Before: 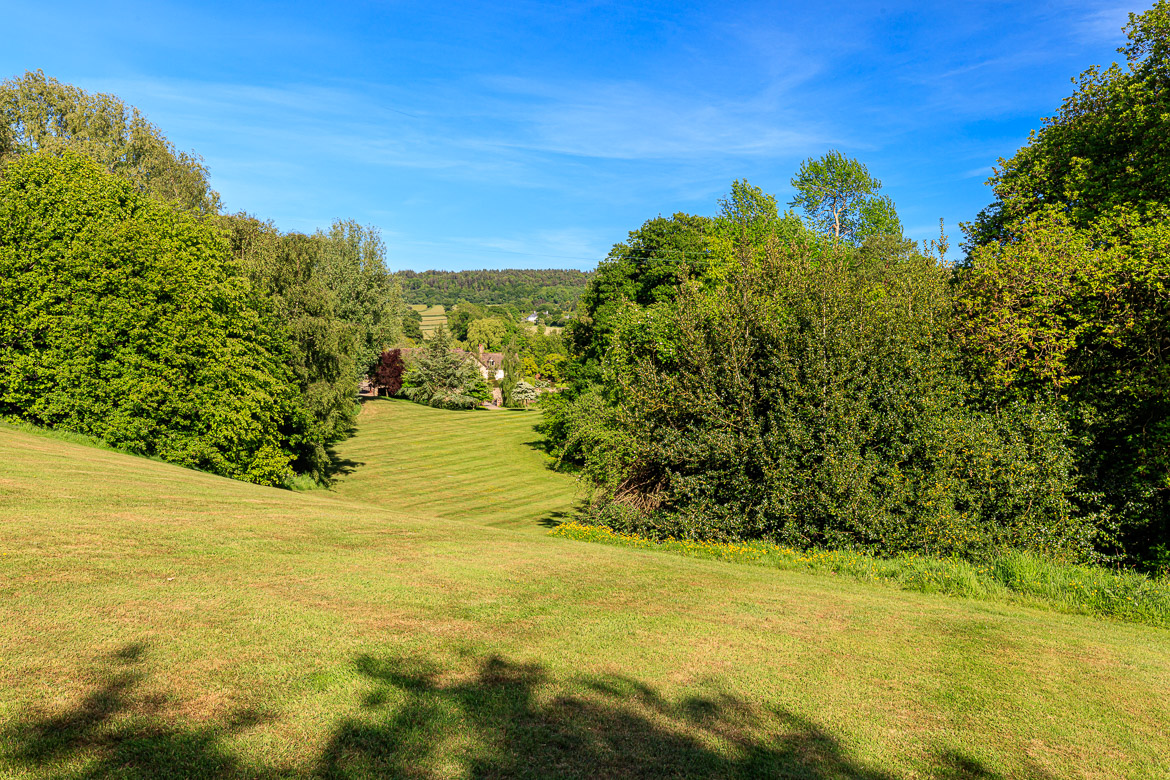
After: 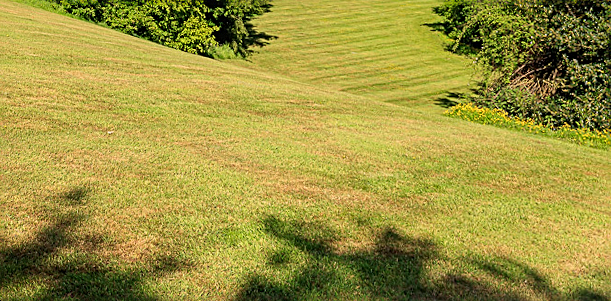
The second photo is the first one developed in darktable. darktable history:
sharpen: on, module defaults
rotate and perspective: rotation 1.69°, lens shift (vertical) -0.023, lens shift (horizontal) -0.291, crop left 0.025, crop right 0.988, crop top 0.092, crop bottom 0.842
crop and rotate: top 54.778%, right 46.61%, bottom 0.159%
